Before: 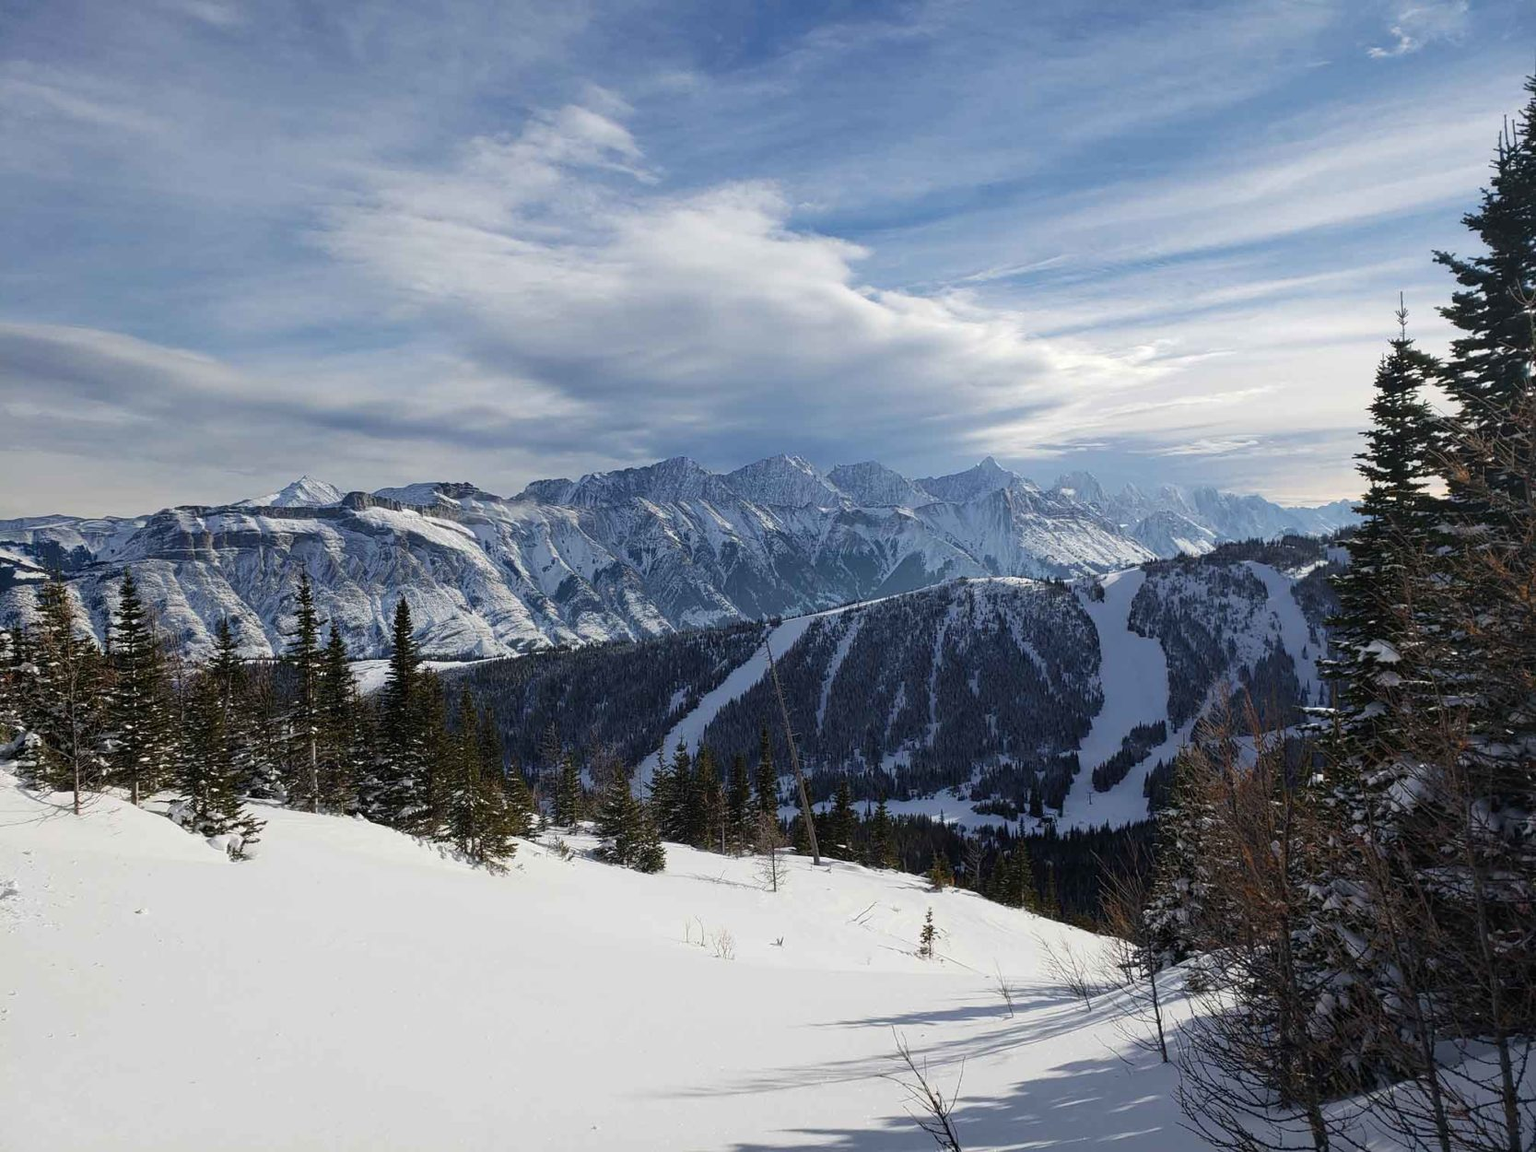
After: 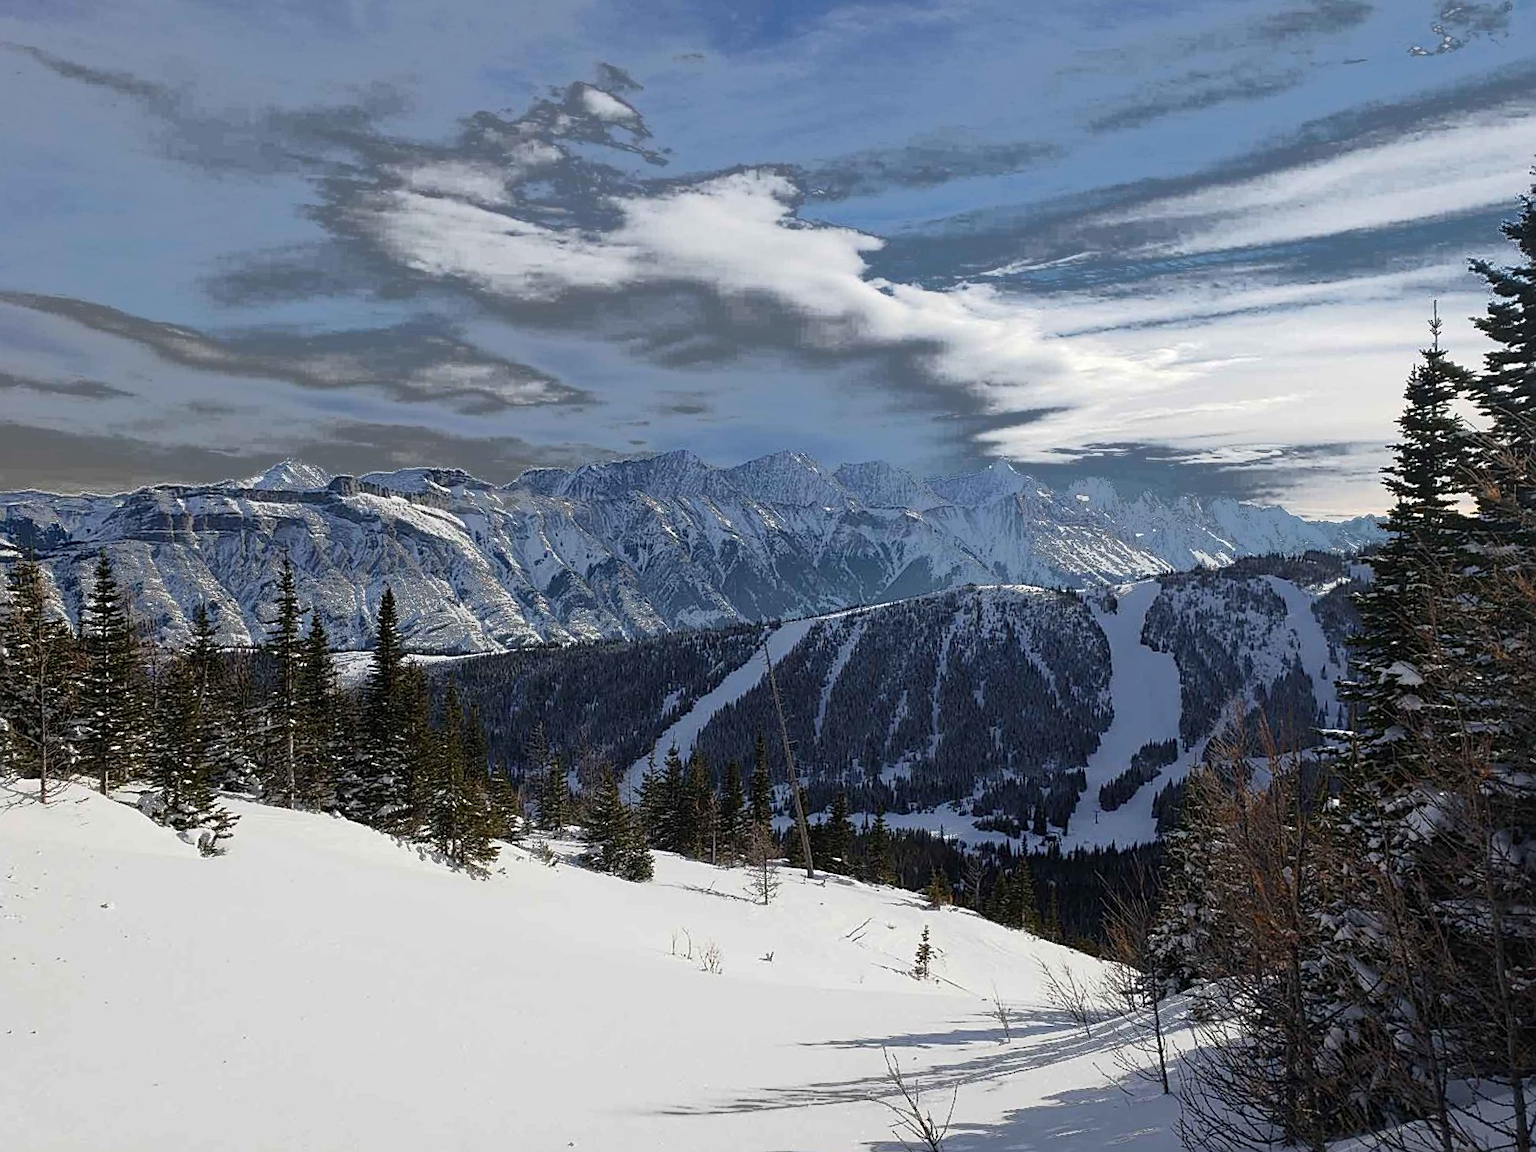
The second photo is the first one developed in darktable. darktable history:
crop and rotate: angle -1.69°
fill light: exposure -0.73 EV, center 0.69, width 2.2
sharpen: on, module defaults
